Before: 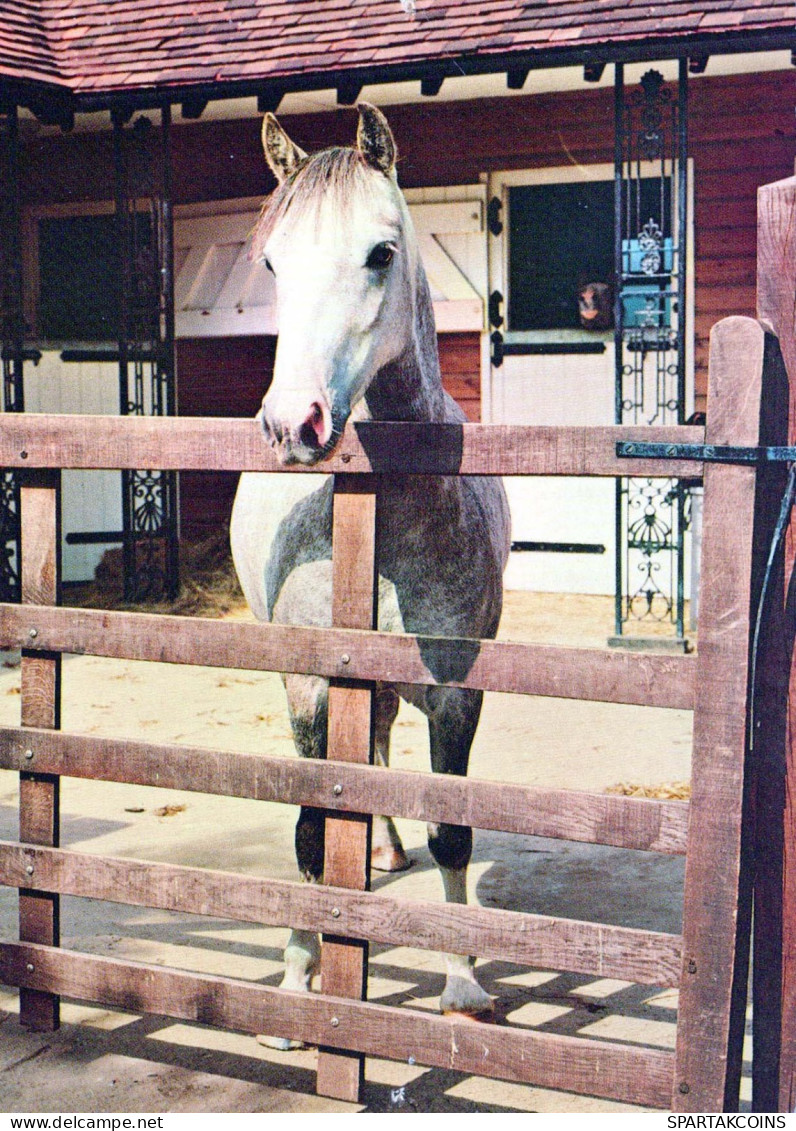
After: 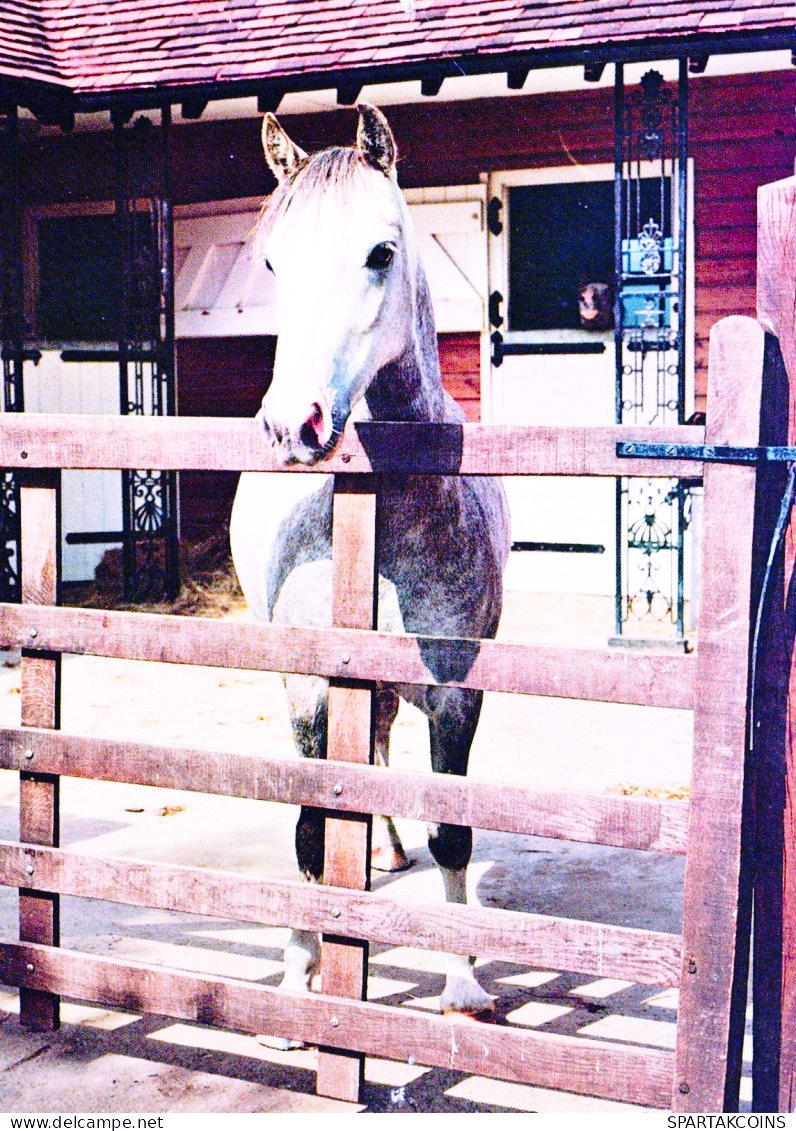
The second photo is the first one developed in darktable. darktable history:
white balance: red 1.042, blue 1.17
base curve: curves: ch0 [(0, 0) (0.04, 0.03) (0.133, 0.232) (0.448, 0.748) (0.843, 0.968) (1, 1)], preserve colors none
